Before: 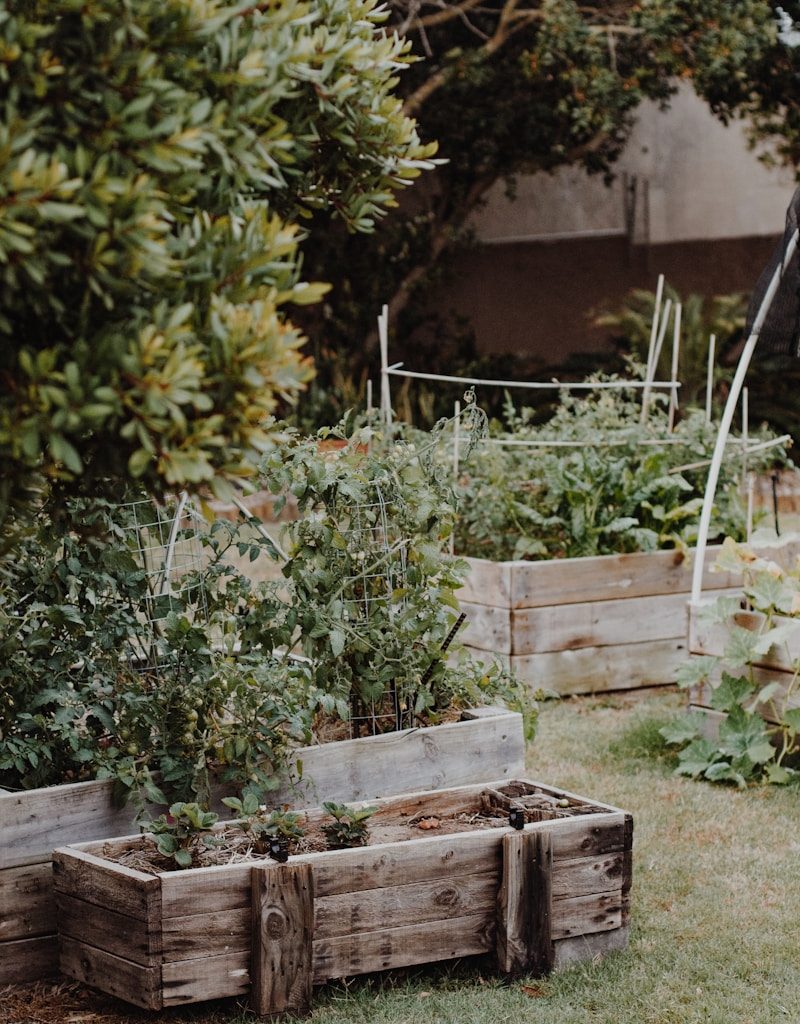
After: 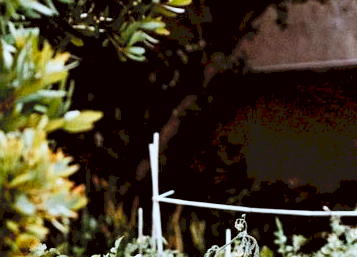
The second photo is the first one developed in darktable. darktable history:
crop: left 28.64%, top 16.832%, right 26.637%, bottom 58.055%
tone curve: curves: ch0 [(0, 0) (0.003, 0.116) (0.011, 0.116) (0.025, 0.113) (0.044, 0.114) (0.069, 0.118) (0.1, 0.137) (0.136, 0.171) (0.177, 0.213) (0.224, 0.259) (0.277, 0.316) (0.335, 0.381) (0.399, 0.458) (0.468, 0.548) (0.543, 0.654) (0.623, 0.775) (0.709, 0.895) (0.801, 0.972) (0.898, 0.991) (1, 1)], preserve colors none
white balance: red 0.984, blue 1.059
exposure: black level correction 0.01, exposure 1 EV, compensate highlight preservation false
filmic rgb: middle gray luminance 29%, black relative exposure -10.3 EV, white relative exposure 5.5 EV, threshold 6 EV, target black luminance 0%, hardness 3.95, latitude 2.04%, contrast 1.132, highlights saturation mix 5%, shadows ↔ highlights balance 15.11%, preserve chrominance no, color science v3 (2019), use custom middle-gray values true, iterations of high-quality reconstruction 0, enable highlight reconstruction true
color correction: highlights a* -3.28, highlights b* -6.24, shadows a* 3.1, shadows b* 5.19
